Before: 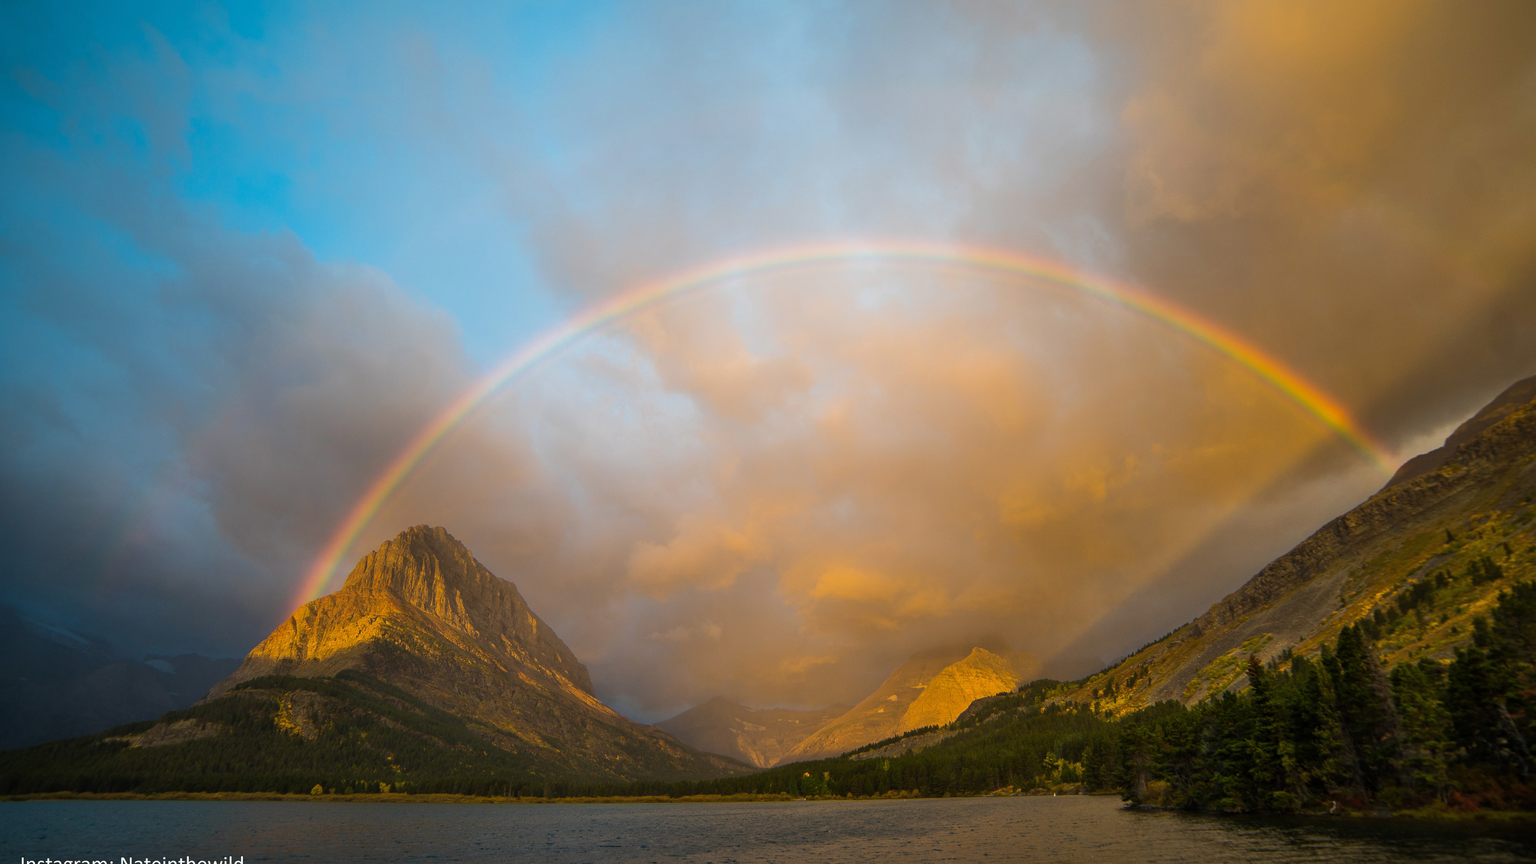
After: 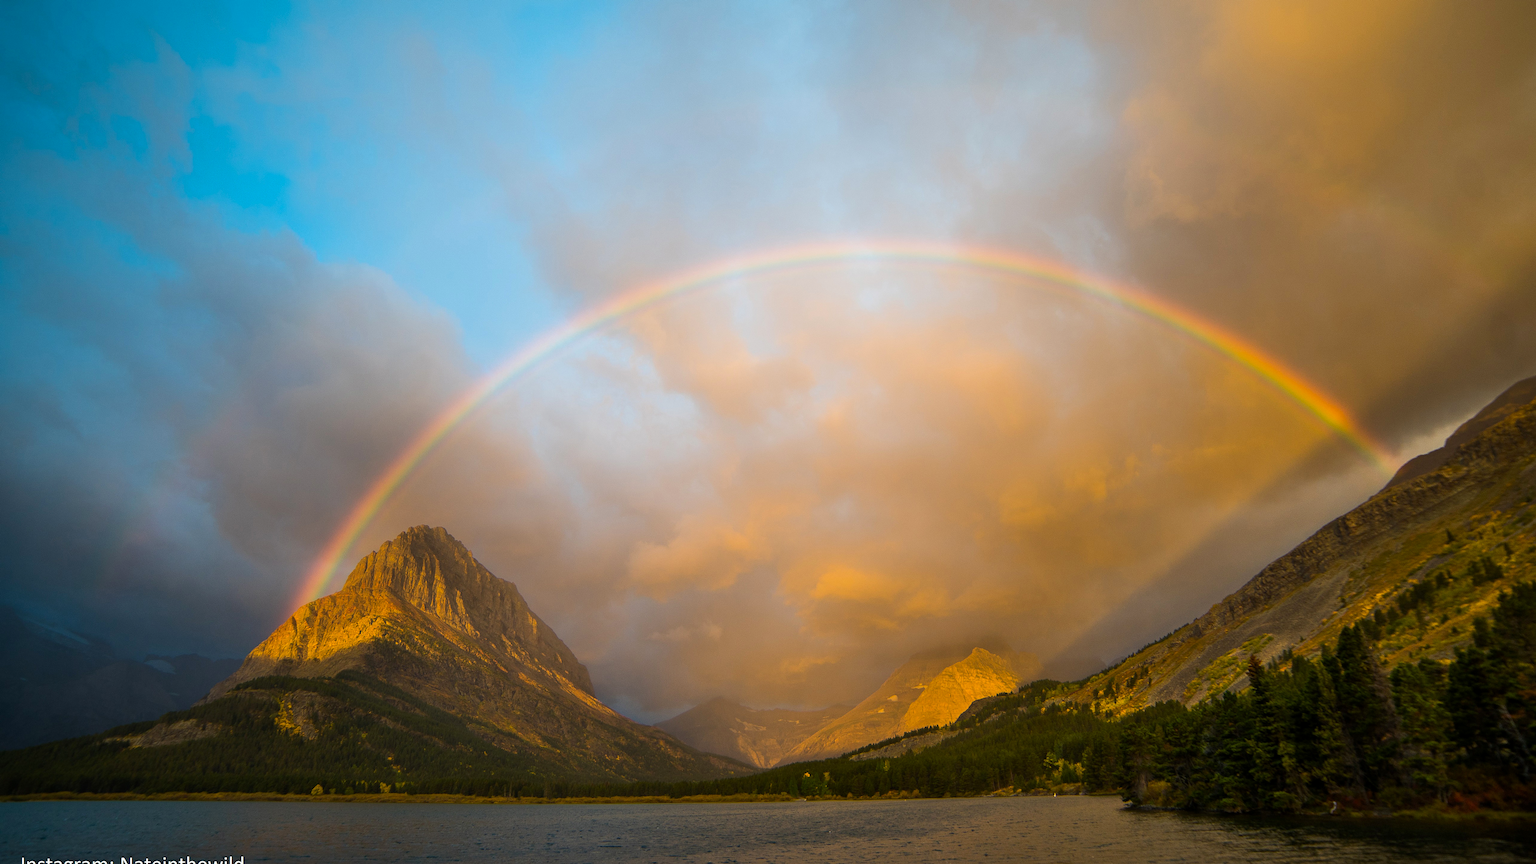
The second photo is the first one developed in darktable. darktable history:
contrast brightness saturation: contrast 0.104, brightness 0.025, saturation 0.087
color calibration: illuminant same as pipeline (D50), adaptation none (bypass), x 0.334, y 0.333, temperature 5022.02 K
exposure: black level correction 0.001, compensate highlight preservation false
